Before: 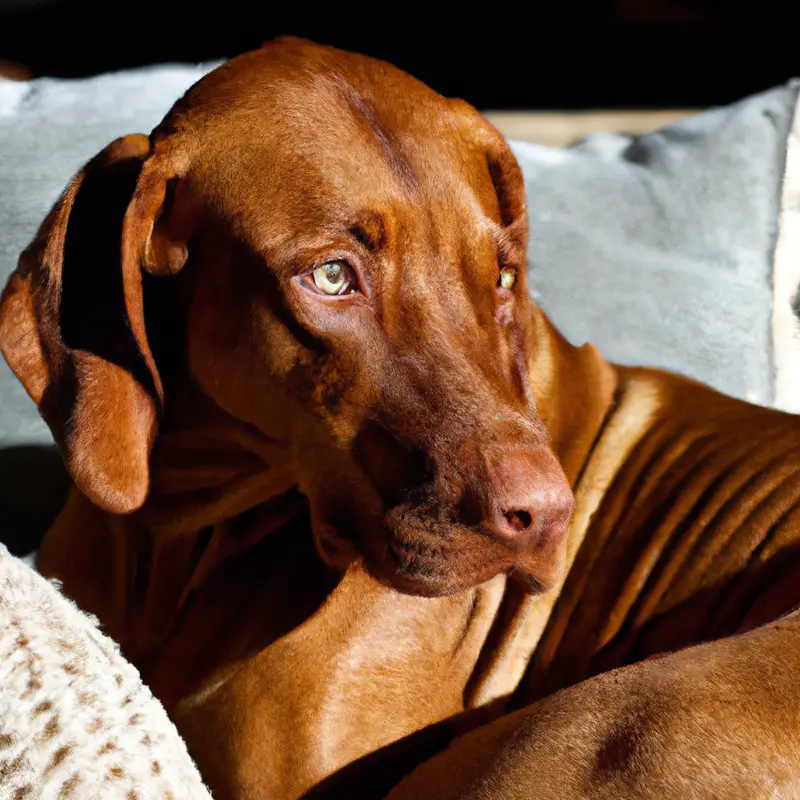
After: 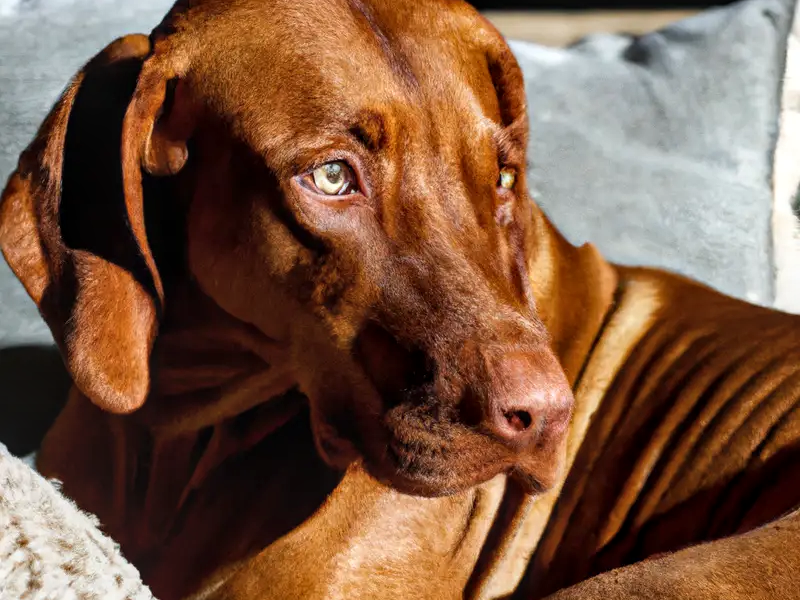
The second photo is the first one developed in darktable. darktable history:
shadows and highlights: shadows 12, white point adjustment 1.2, highlights -0.36, soften with gaussian
local contrast: on, module defaults
crop and rotate: top 12.5%, bottom 12.5%
